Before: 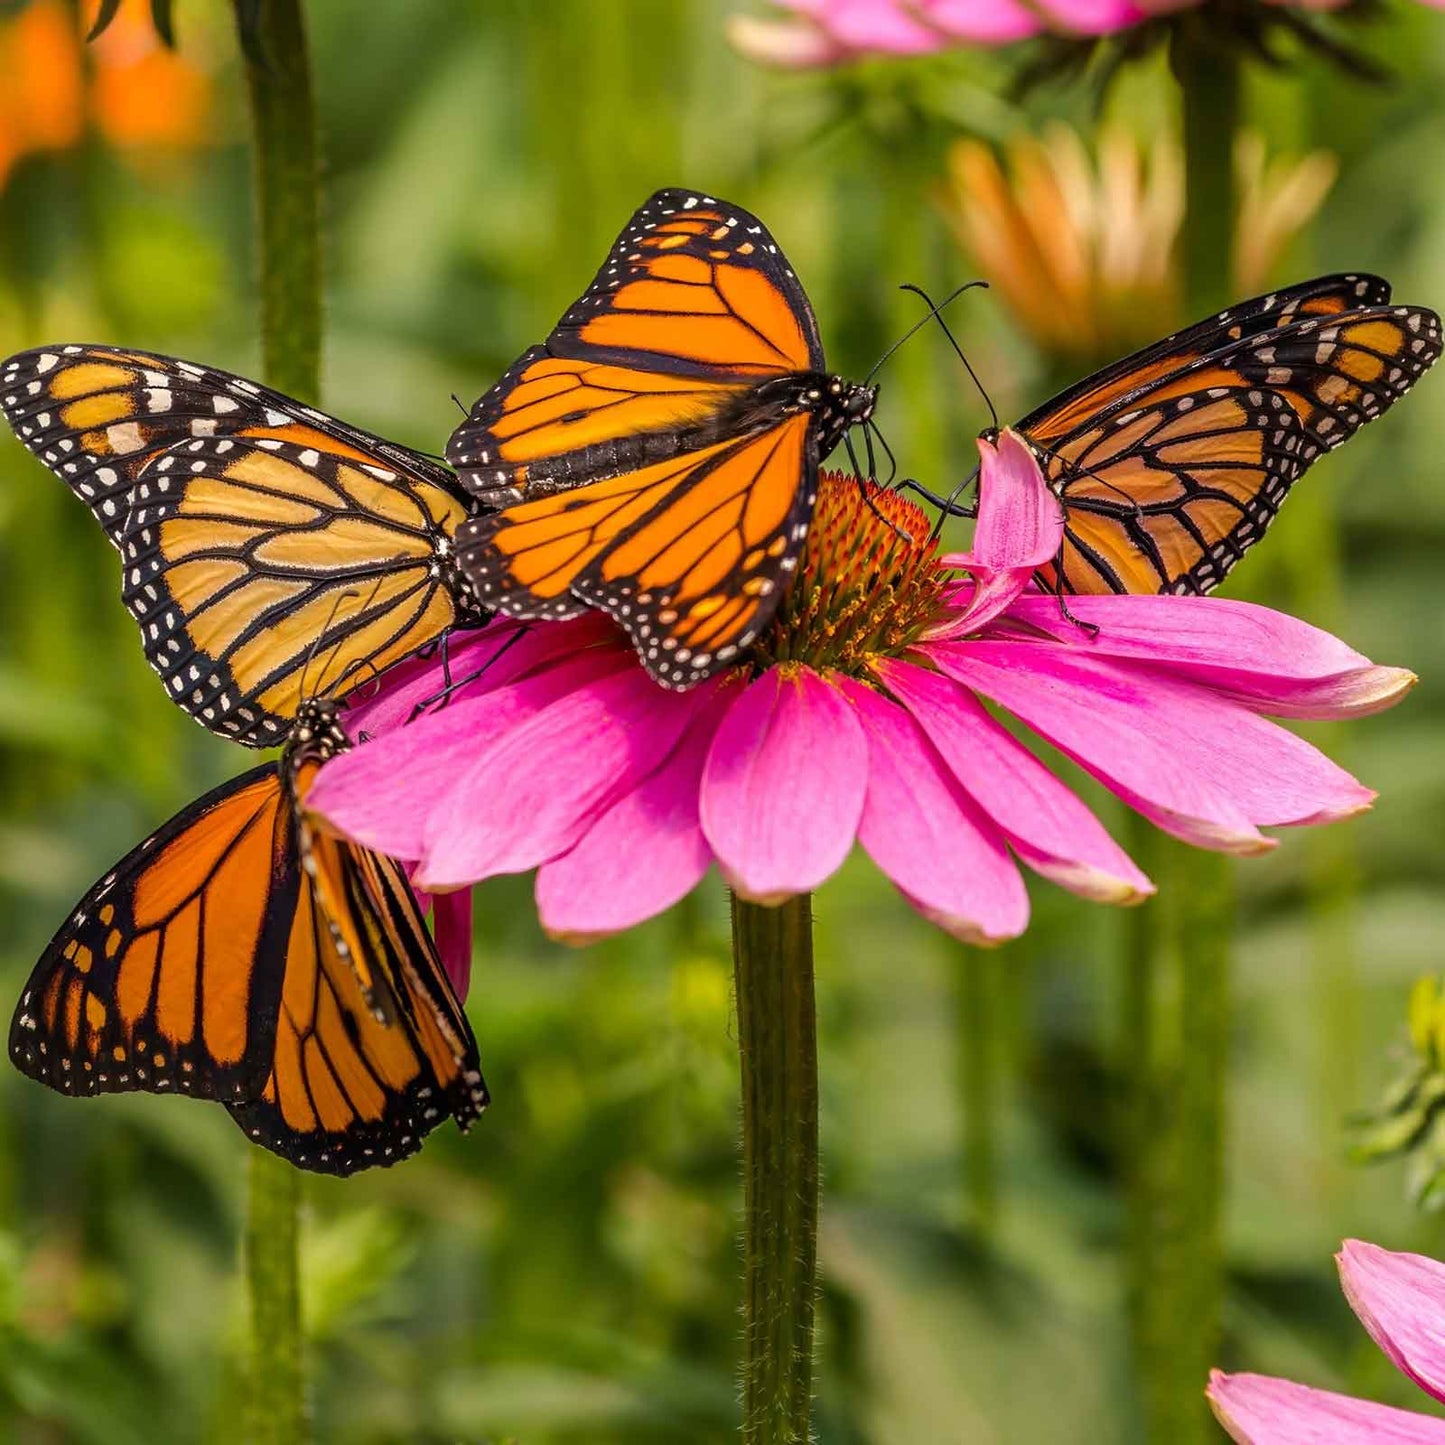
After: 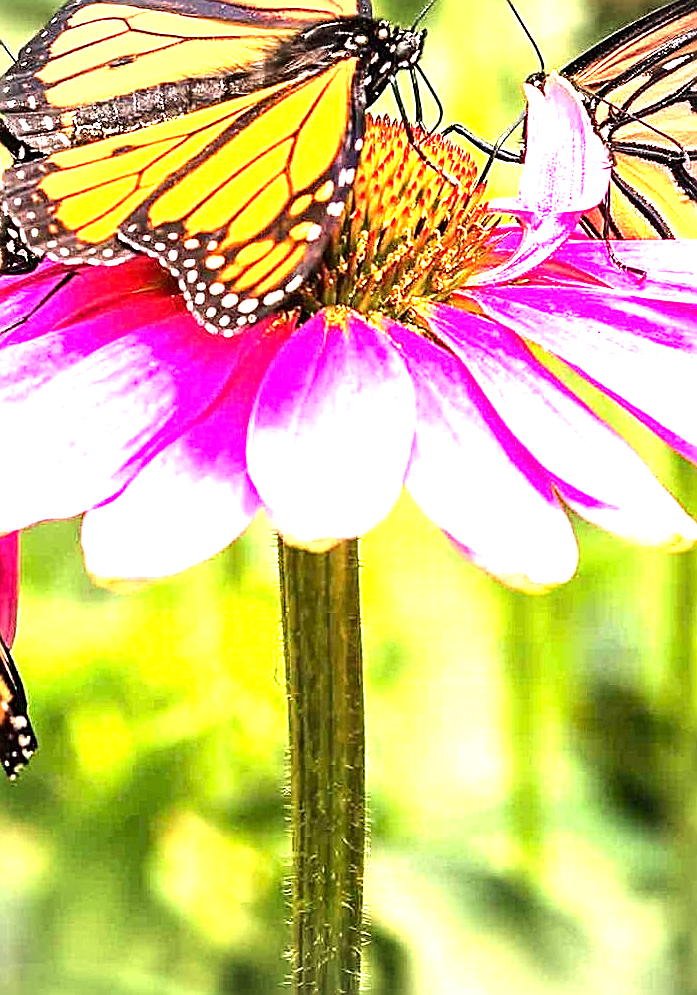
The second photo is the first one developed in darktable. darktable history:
crop: left 31.365%, top 24.586%, right 20.365%, bottom 6.506%
sharpen: amount 0.986
exposure: exposure 2.186 EV, compensate exposure bias true, compensate highlight preservation false
tone equalizer: -8 EV -0.723 EV, -7 EV -0.701 EV, -6 EV -0.629 EV, -5 EV -0.401 EV, -3 EV 0.395 EV, -2 EV 0.6 EV, -1 EV 0.689 EV, +0 EV 0.724 EV, edges refinement/feathering 500, mask exposure compensation -1.57 EV, preserve details no
vignetting: fall-off radius 61.17%
